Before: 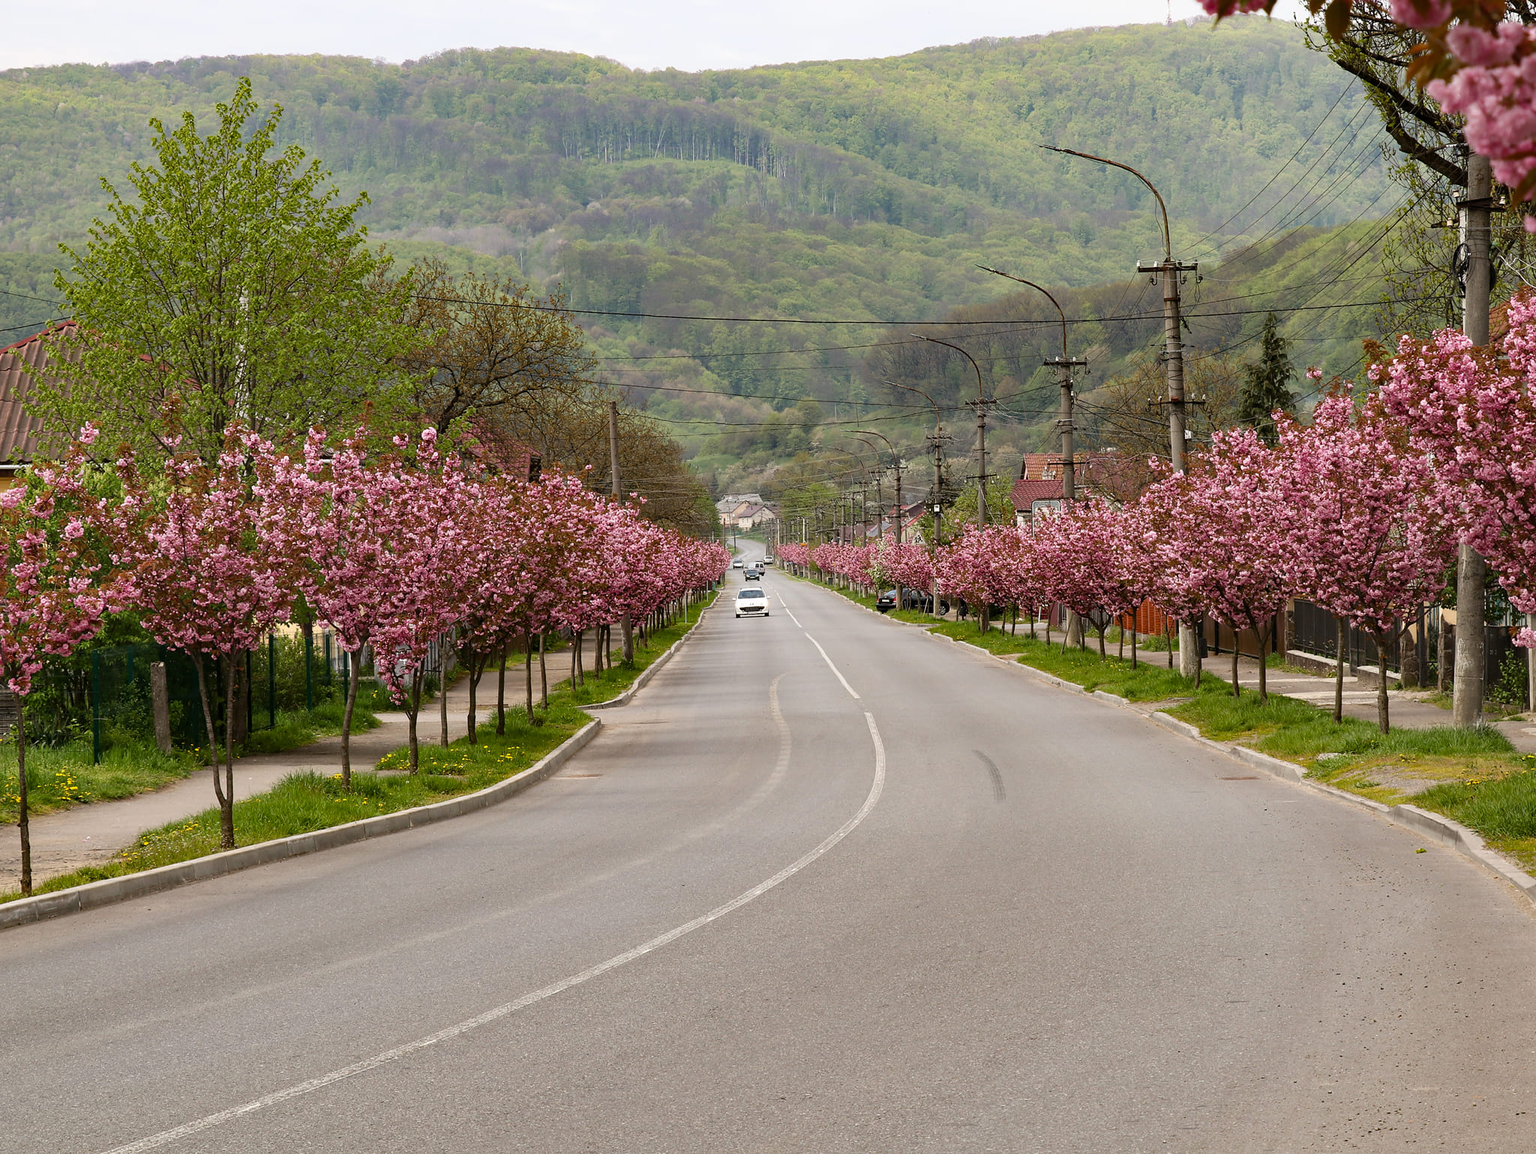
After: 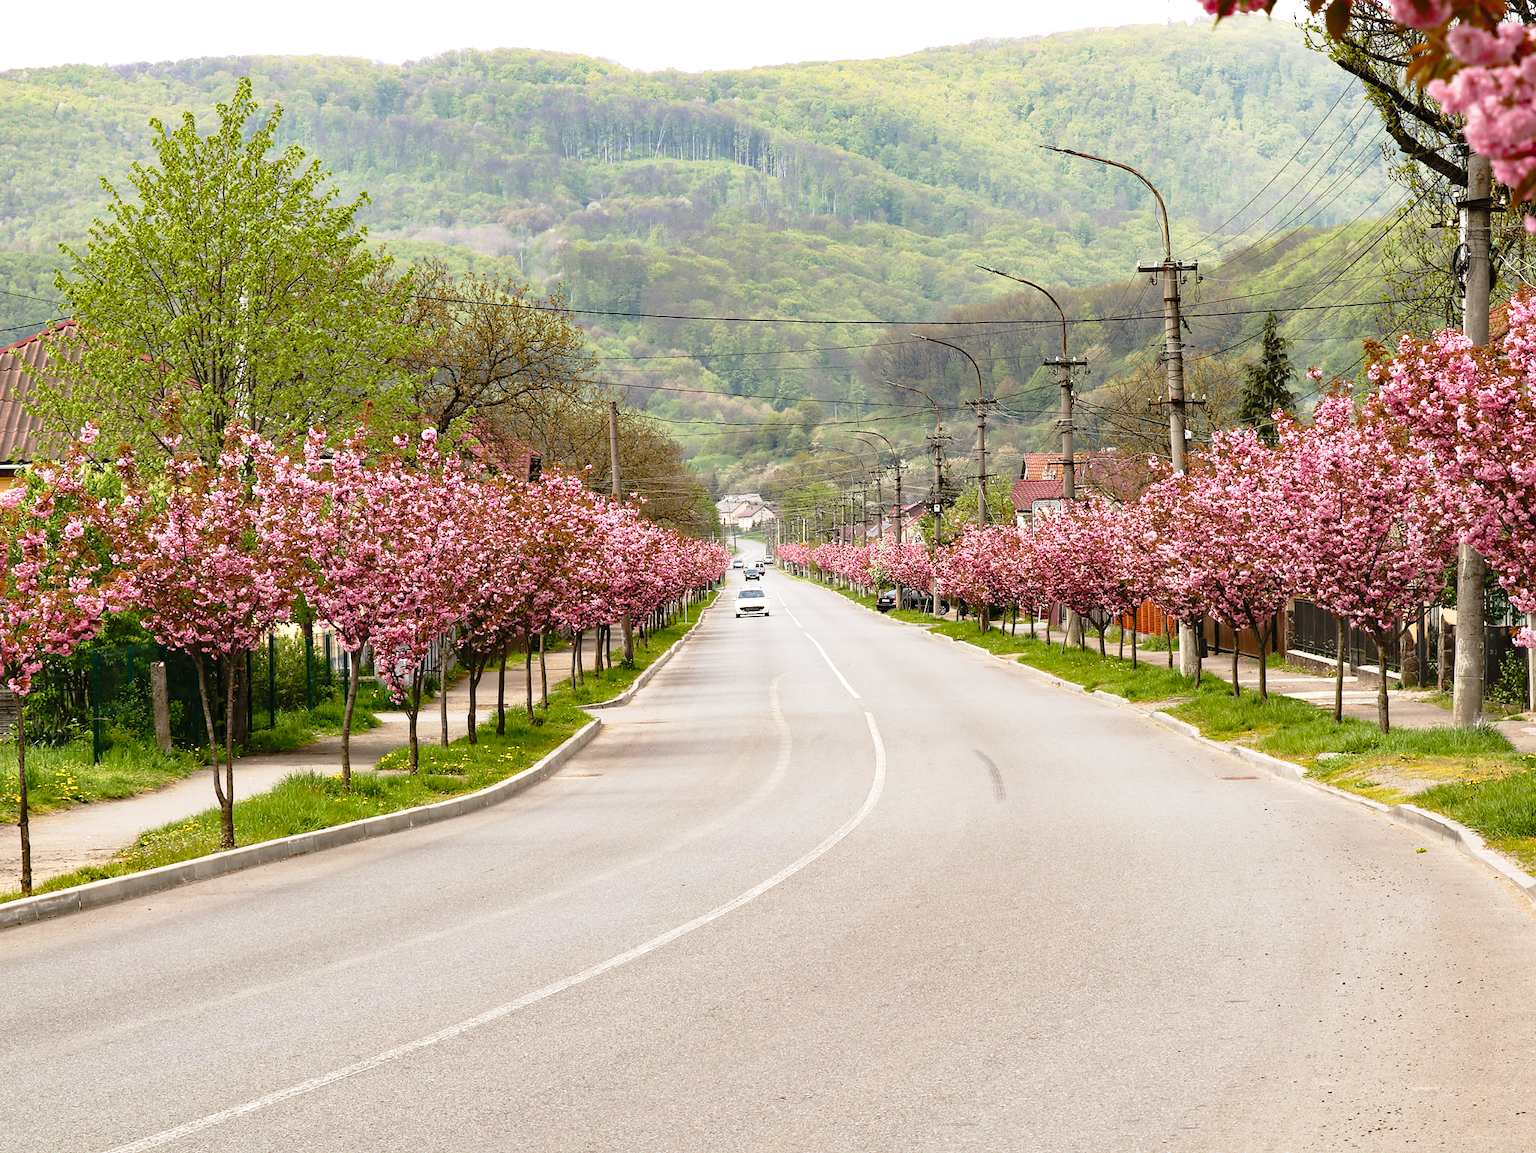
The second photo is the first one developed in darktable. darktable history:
exposure: exposure 0.609 EV, compensate exposure bias true, compensate highlight preservation false
tone curve: curves: ch0 [(0, 0.009) (0.105, 0.08) (0.195, 0.18) (0.283, 0.316) (0.384, 0.434) (0.485, 0.531) (0.638, 0.69) (0.81, 0.872) (1, 0.977)]; ch1 [(0, 0) (0.161, 0.092) (0.35, 0.33) (0.379, 0.401) (0.456, 0.469) (0.502, 0.5) (0.525, 0.514) (0.586, 0.617) (0.635, 0.655) (1, 1)]; ch2 [(0, 0) (0.371, 0.362) (0.437, 0.437) (0.48, 0.49) (0.53, 0.515) (0.56, 0.571) (0.622, 0.606) (1, 1)], preserve colors none
